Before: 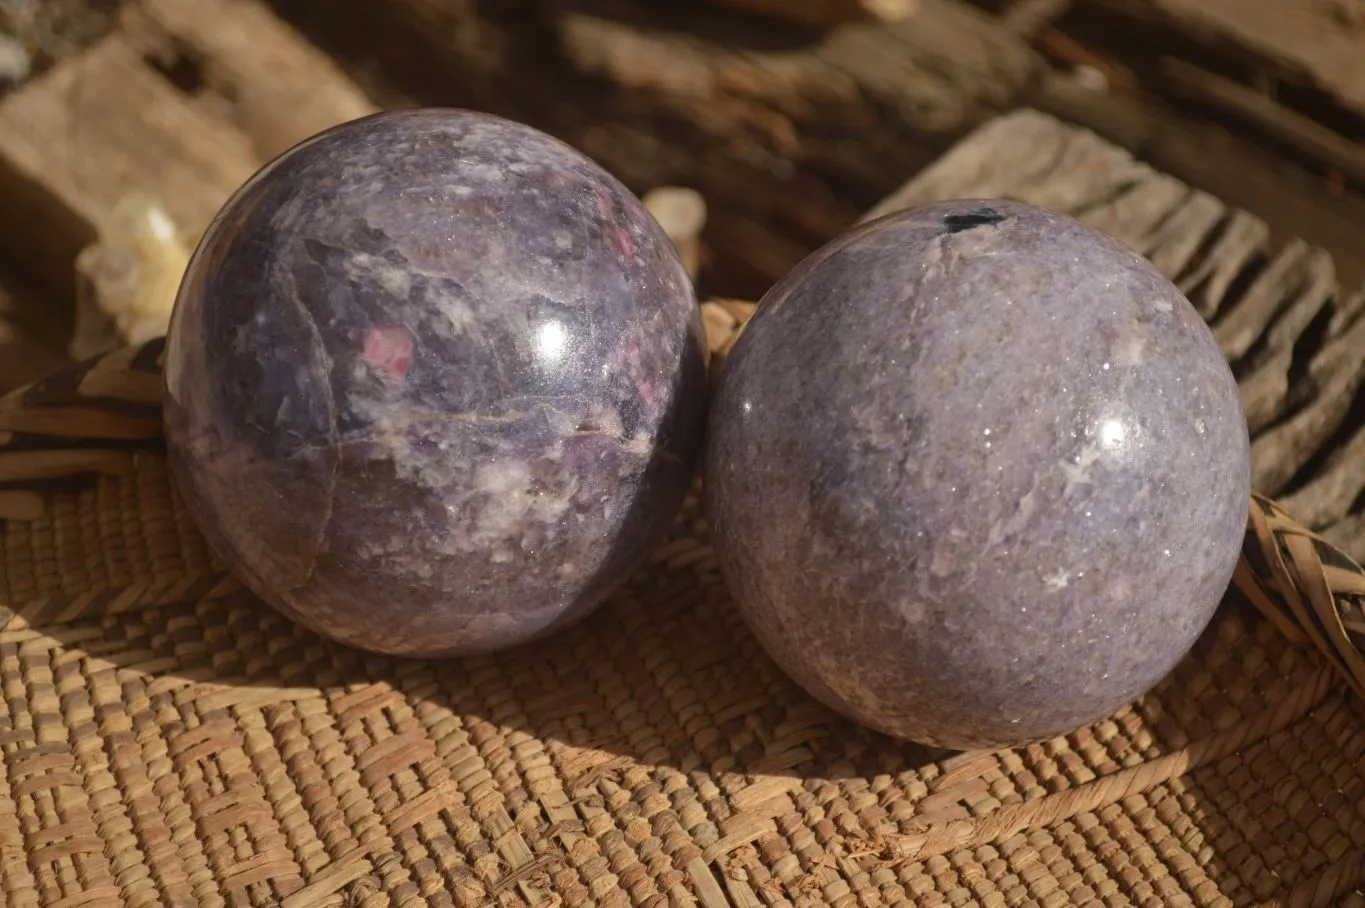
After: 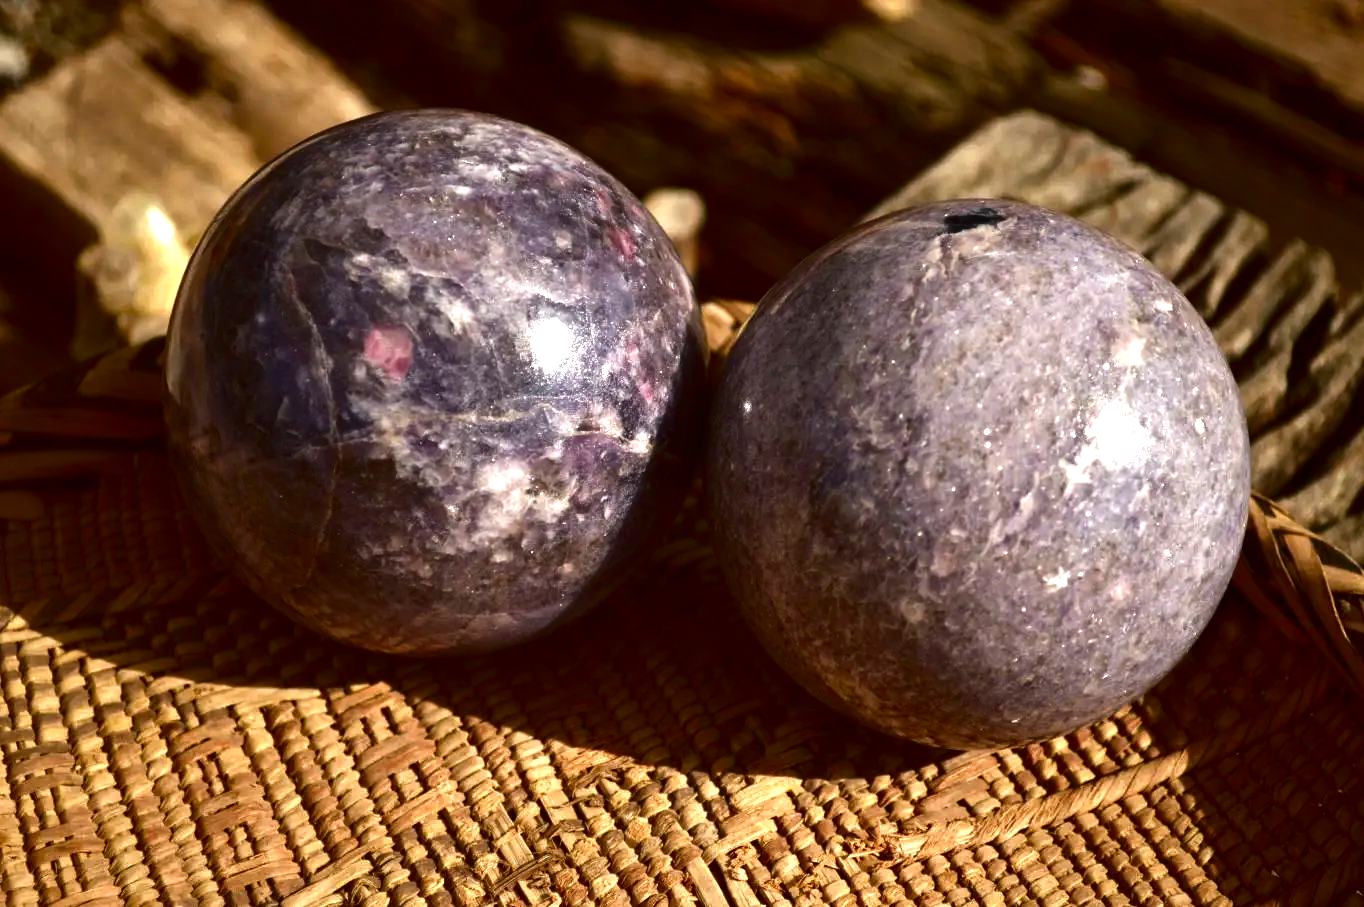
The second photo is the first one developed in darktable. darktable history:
exposure: exposure 1.25 EV, compensate exposure bias true, compensate highlight preservation false
contrast brightness saturation: contrast 0.09, brightness -0.59, saturation 0.17
